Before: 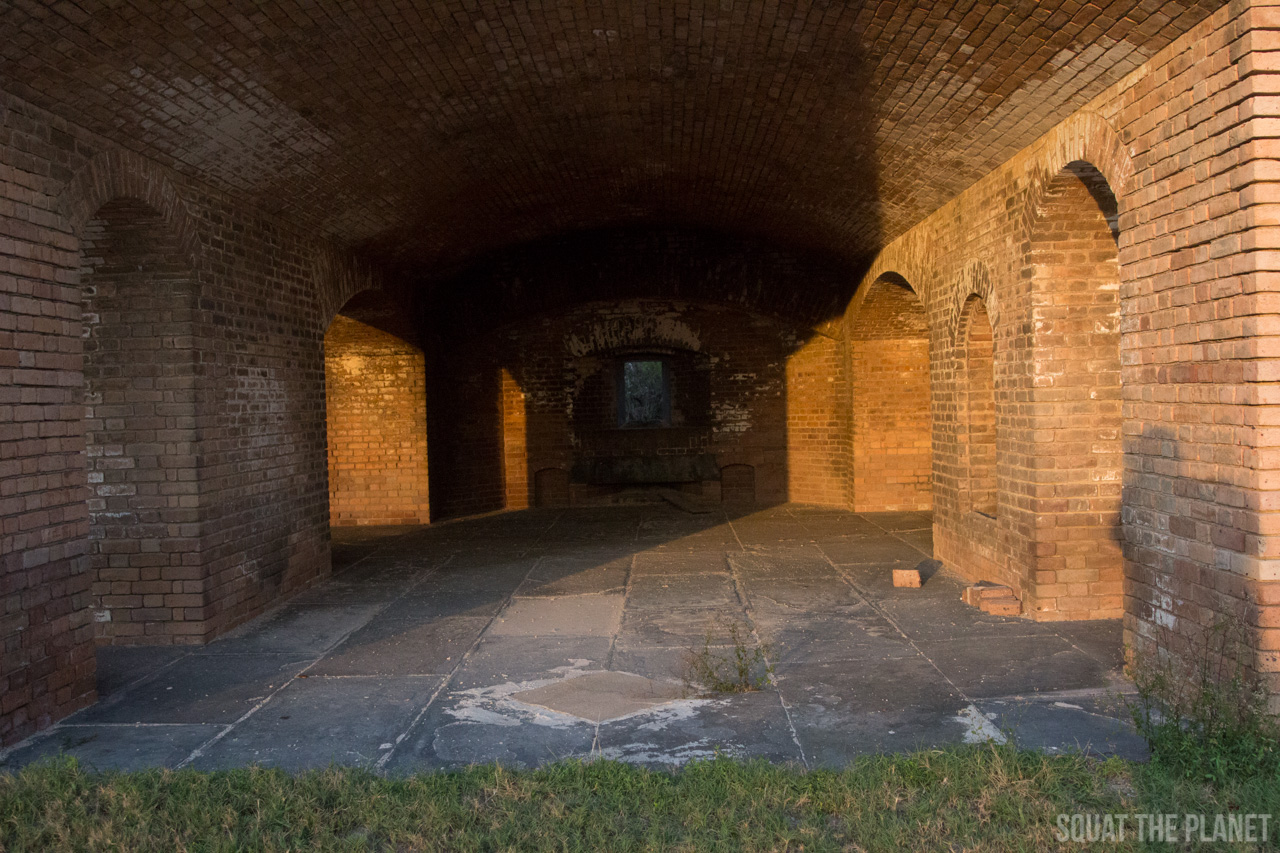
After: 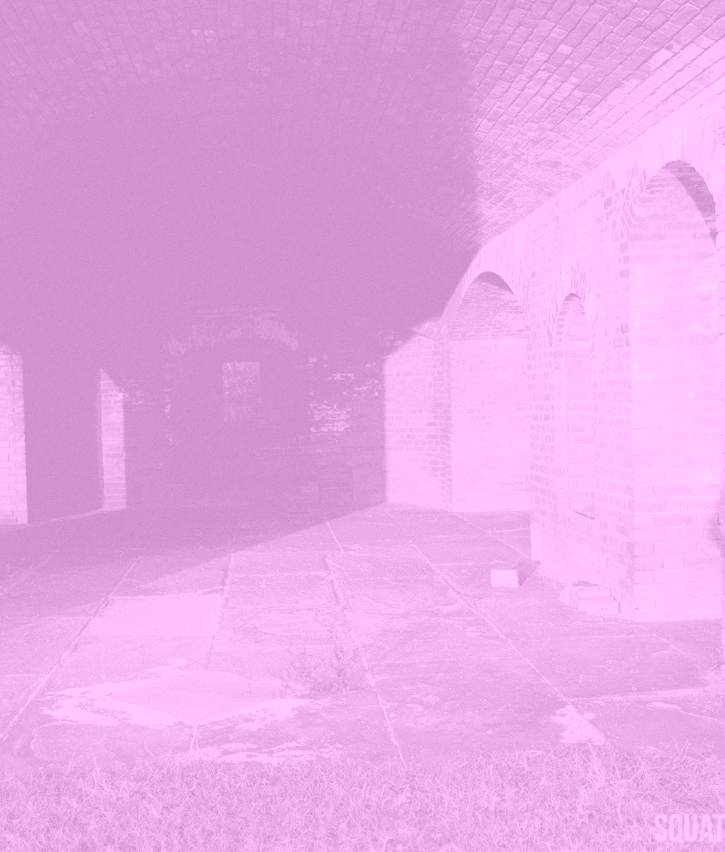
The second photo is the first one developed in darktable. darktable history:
grain: coarseness 0.09 ISO, strength 10%
crop: left 31.458%, top 0%, right 11.876%
haze removal: adaptive false
filmic rgb: black relative exposure -7.65 EV, white relative exposure 4.56 EV, hardness 3.61, contrast 1.05
colorize: hue 331.2°, saturation 75%, source mix 30.28%, lightness 70.52%, version 1
